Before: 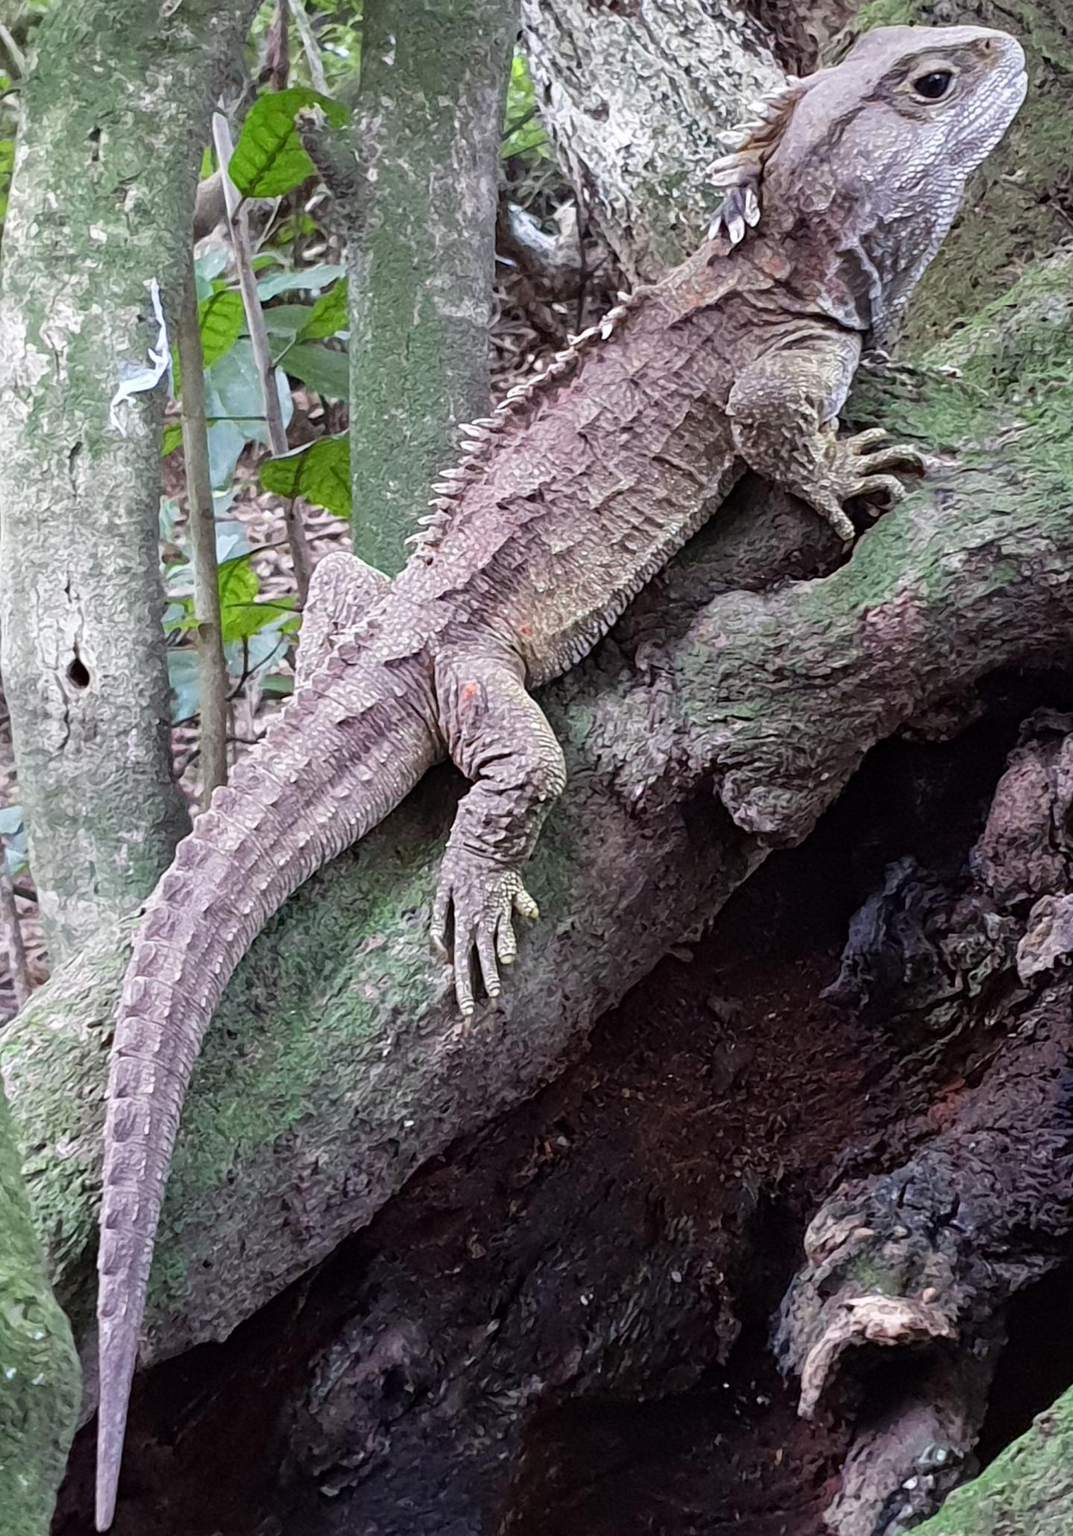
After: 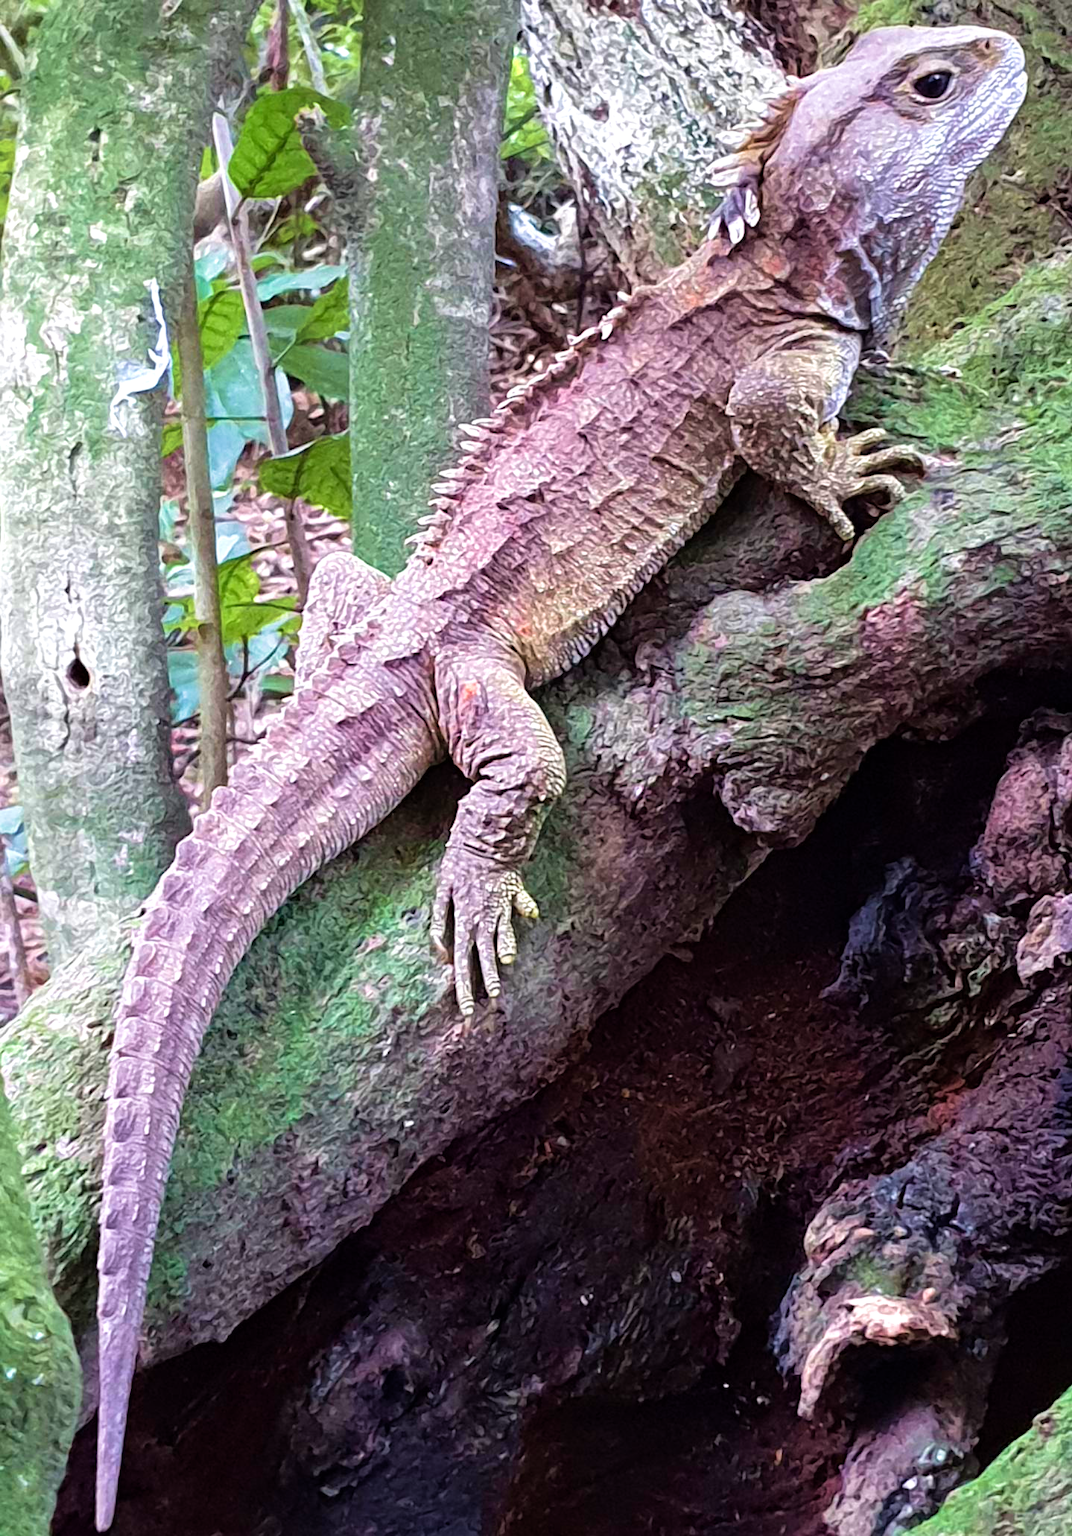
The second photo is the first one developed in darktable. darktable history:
velvia: strength 75%
tone equalizer: -8 EV -0.427 EV, -7 EV -0.398 EV, -6 EV -0.359 EV, -5 EV -0.214 EV, -3 EV 0.223 EV, -2 EV 0.337 EV, -1 EV 0.379 EV, +0 EV 0.396 EV
